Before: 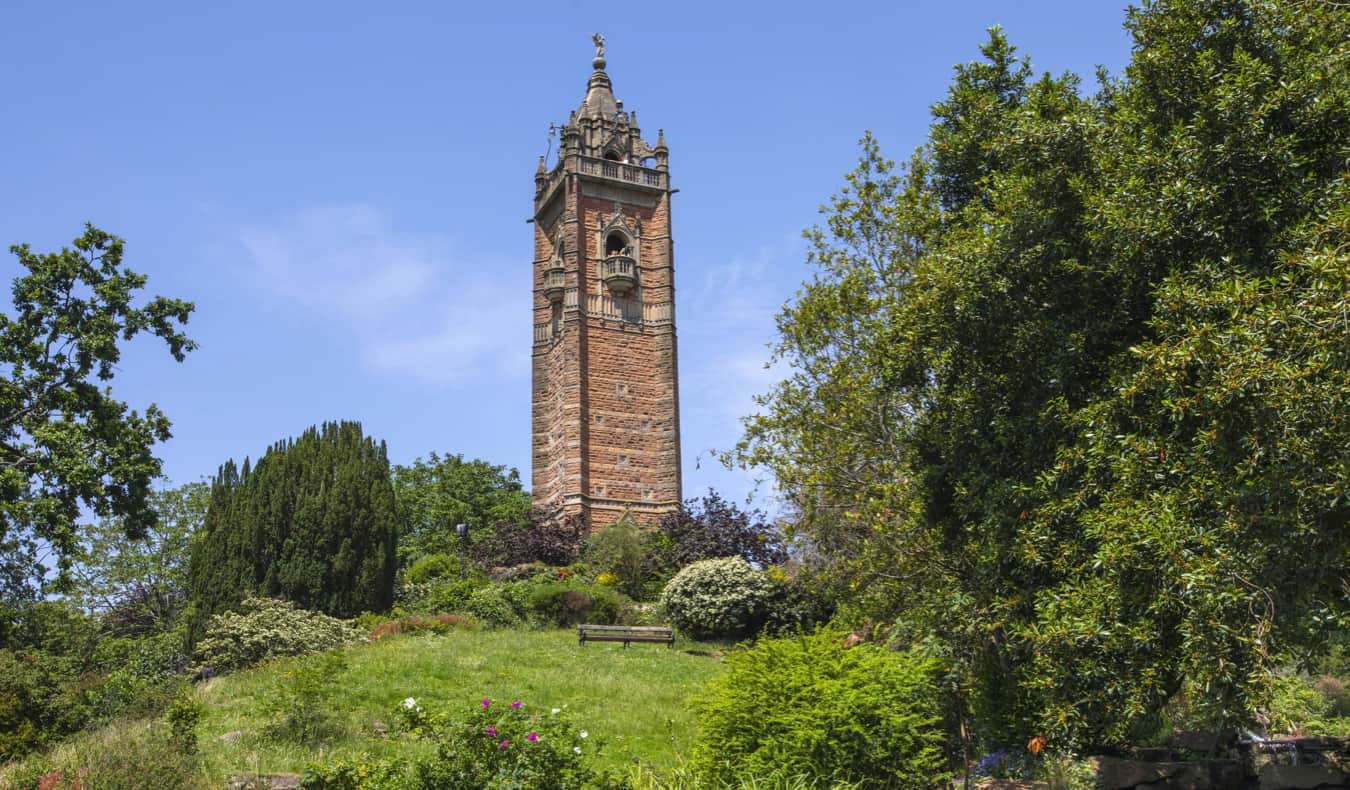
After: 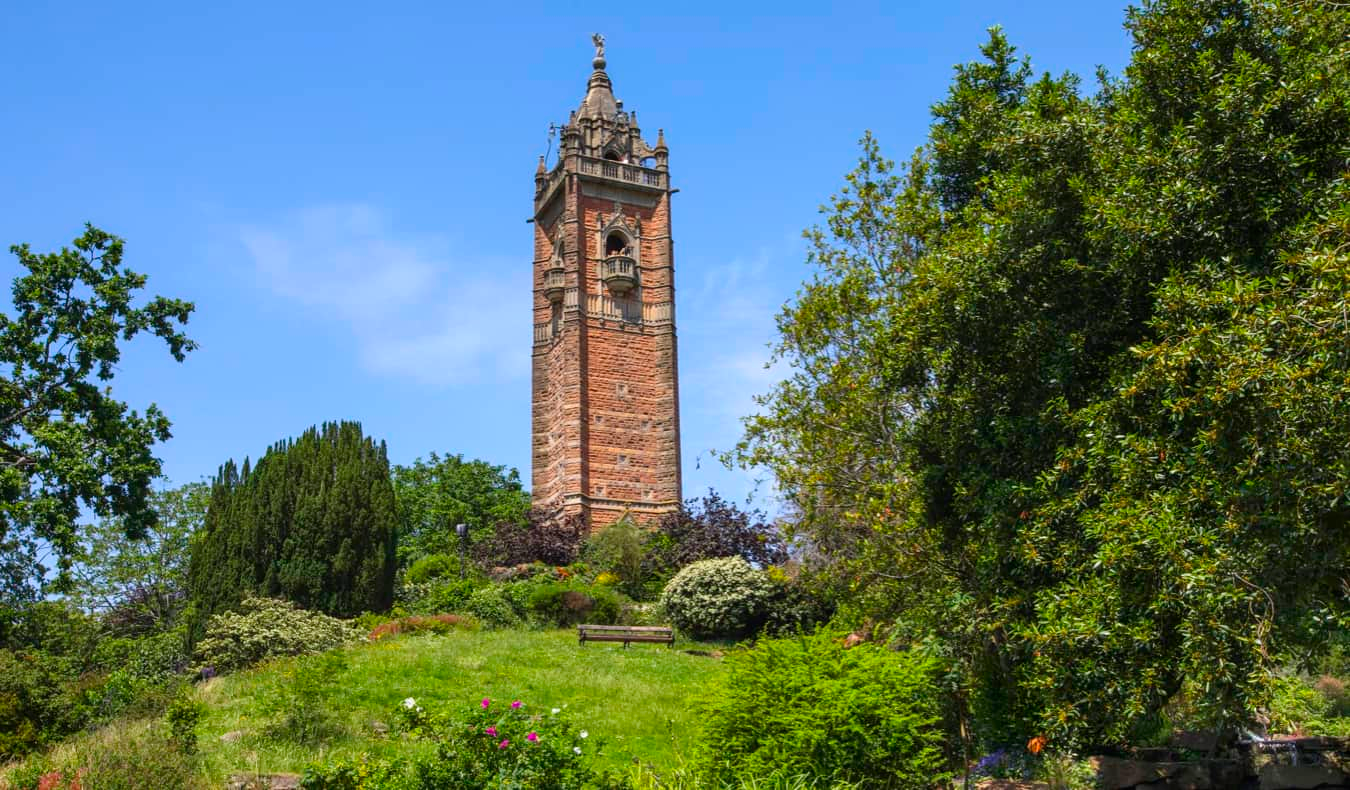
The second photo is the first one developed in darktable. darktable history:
contrast brightness saturation: contrast 0.075, saturation 0.204
